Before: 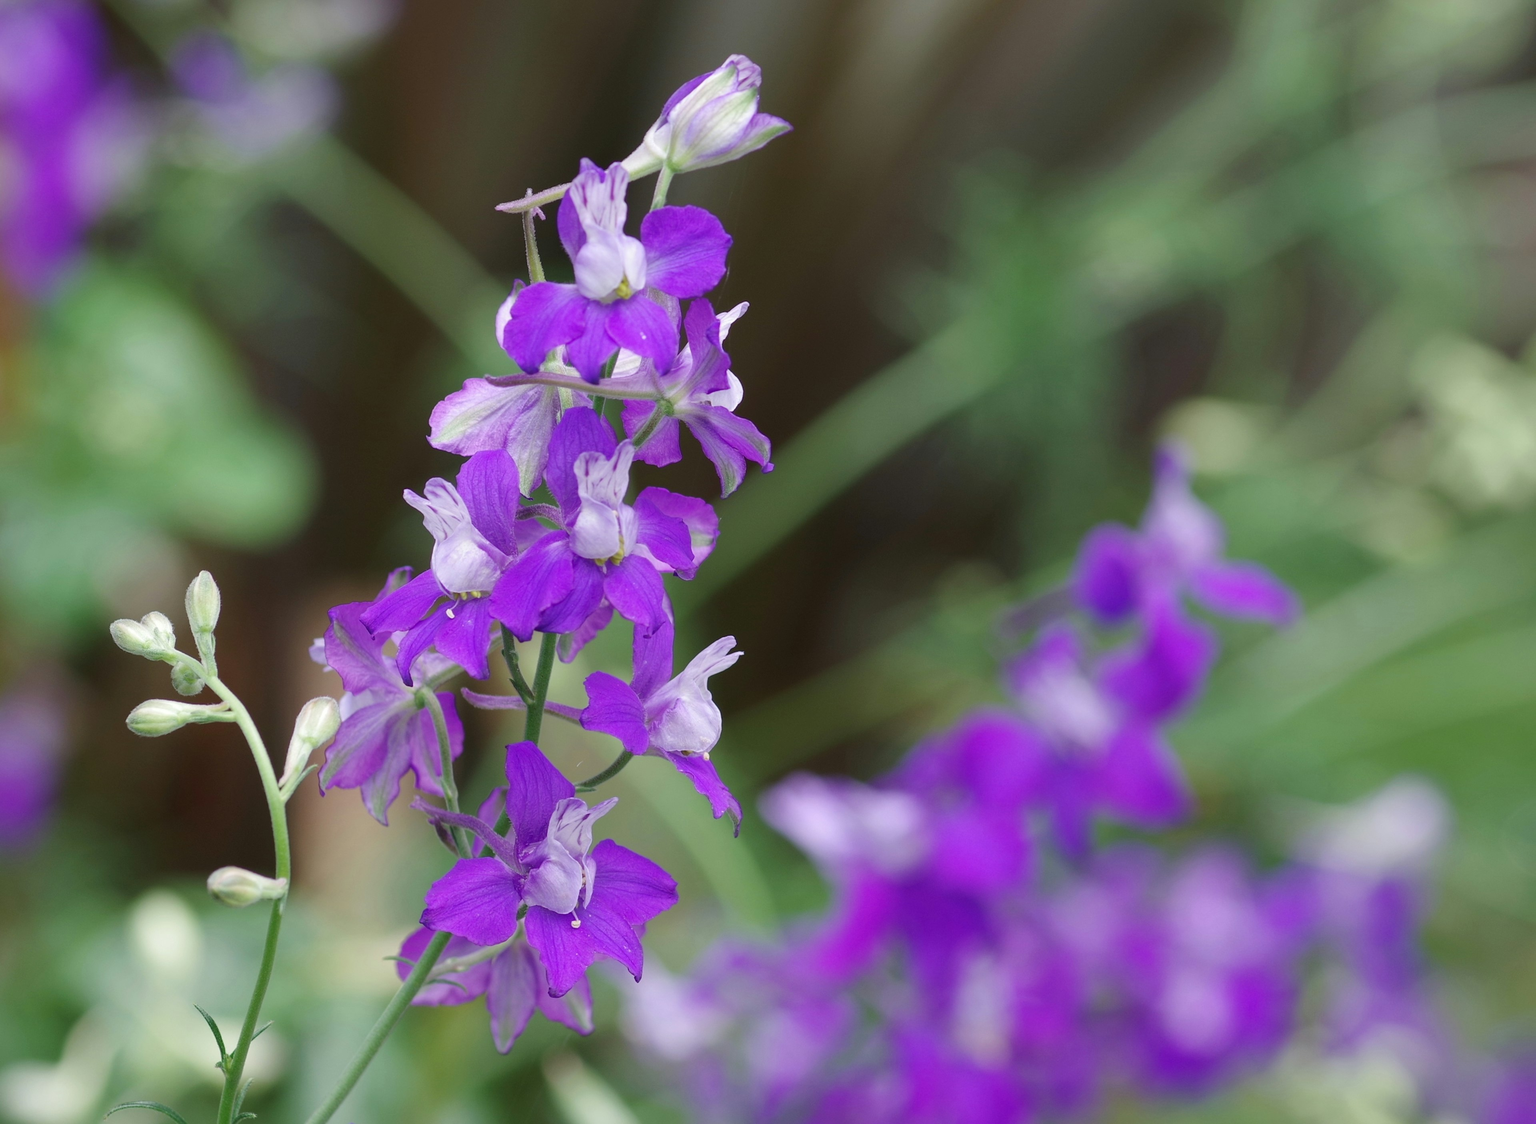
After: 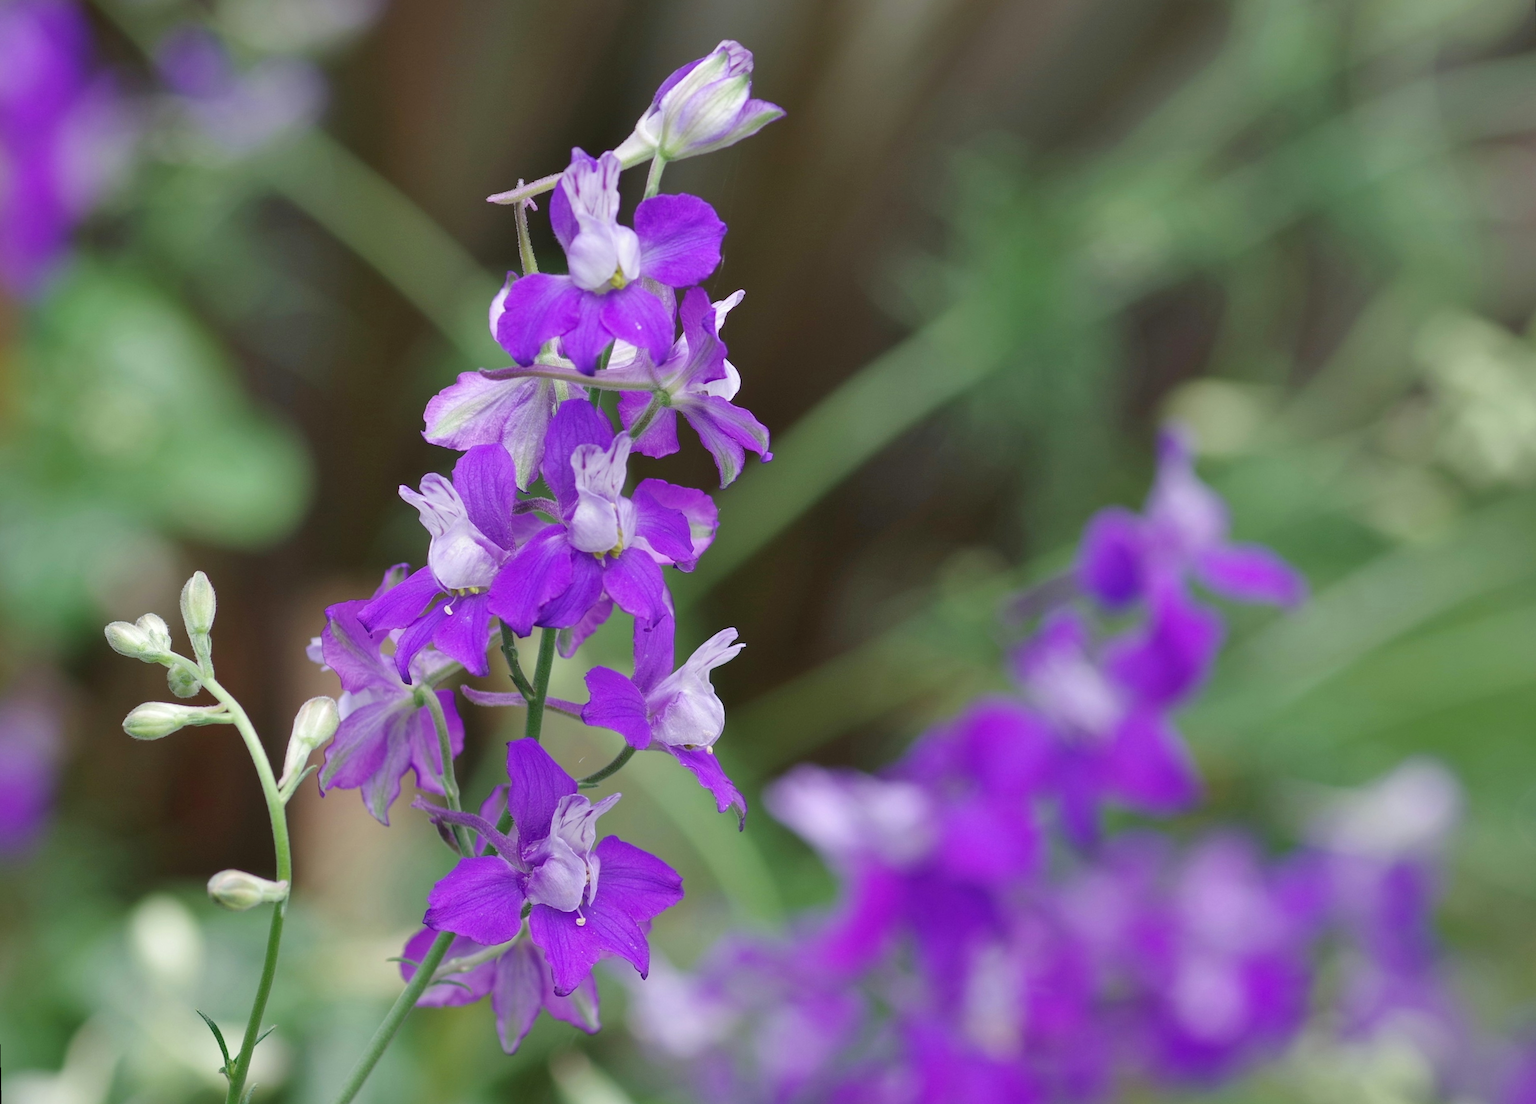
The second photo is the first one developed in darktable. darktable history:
shadows and highlights: low approximation 0.01, soften with gaussian
rotate and perspective: rotation -1°, crop left 0.011, crop right 0.989, crop top 0.025, crop bottom 0.975
